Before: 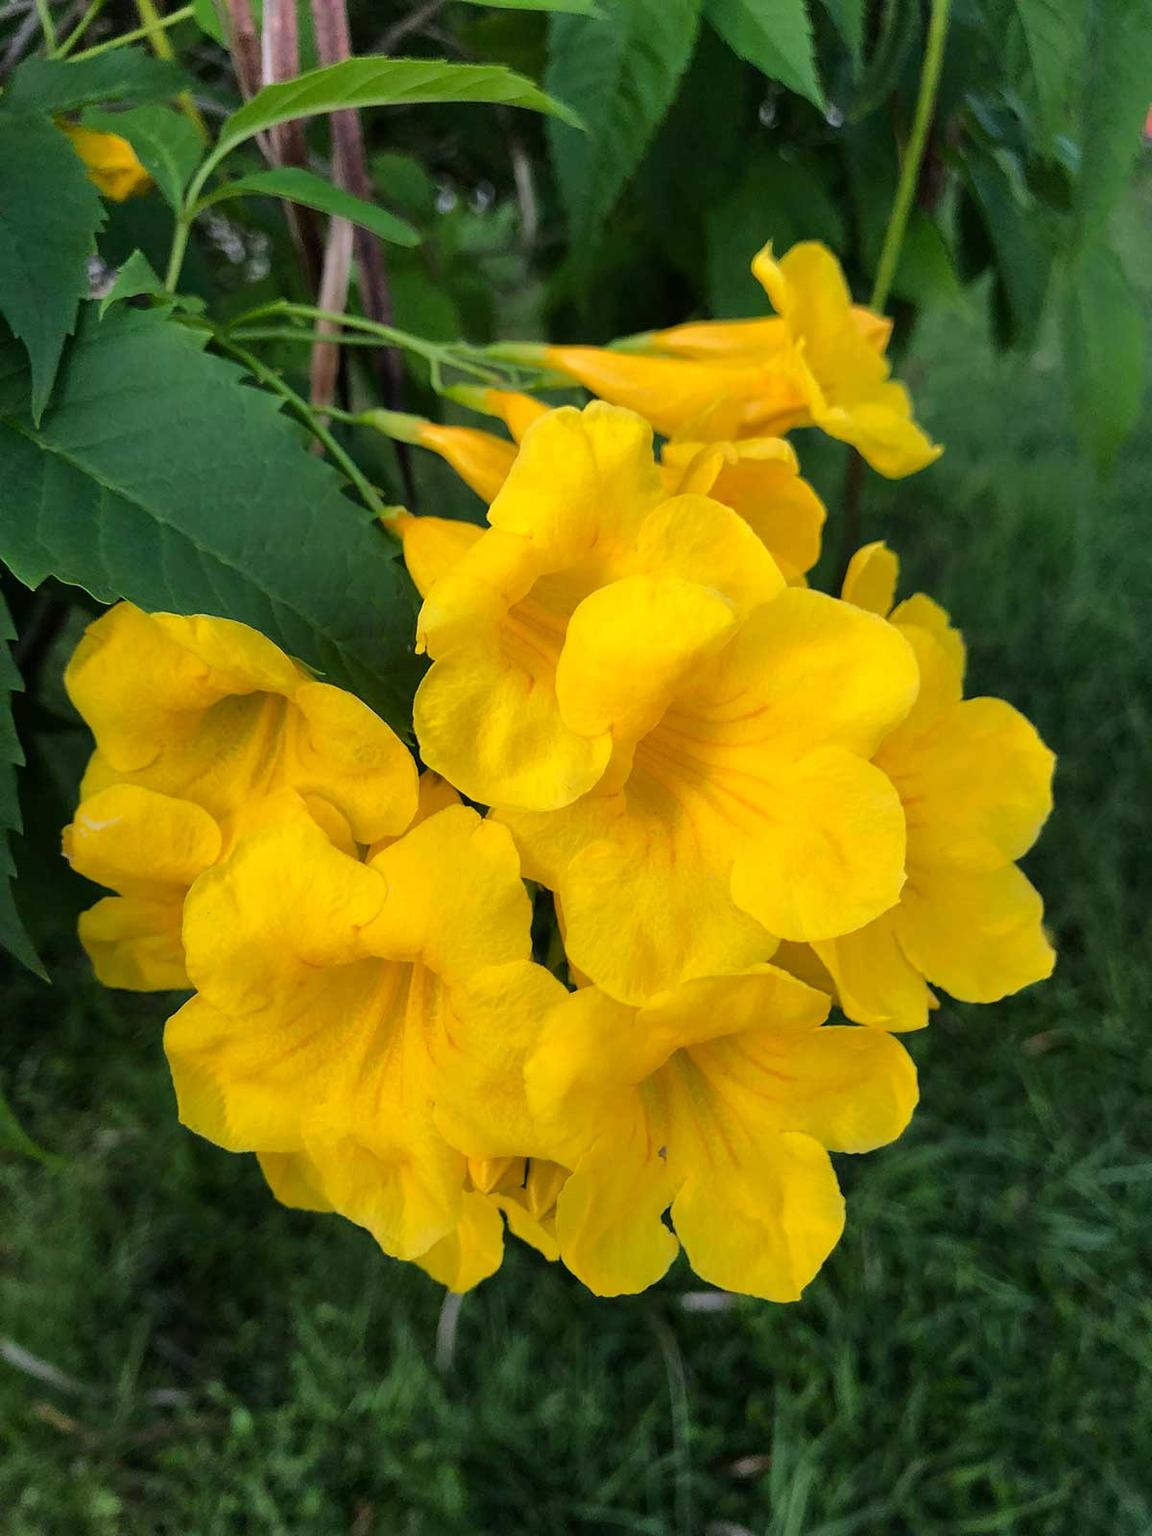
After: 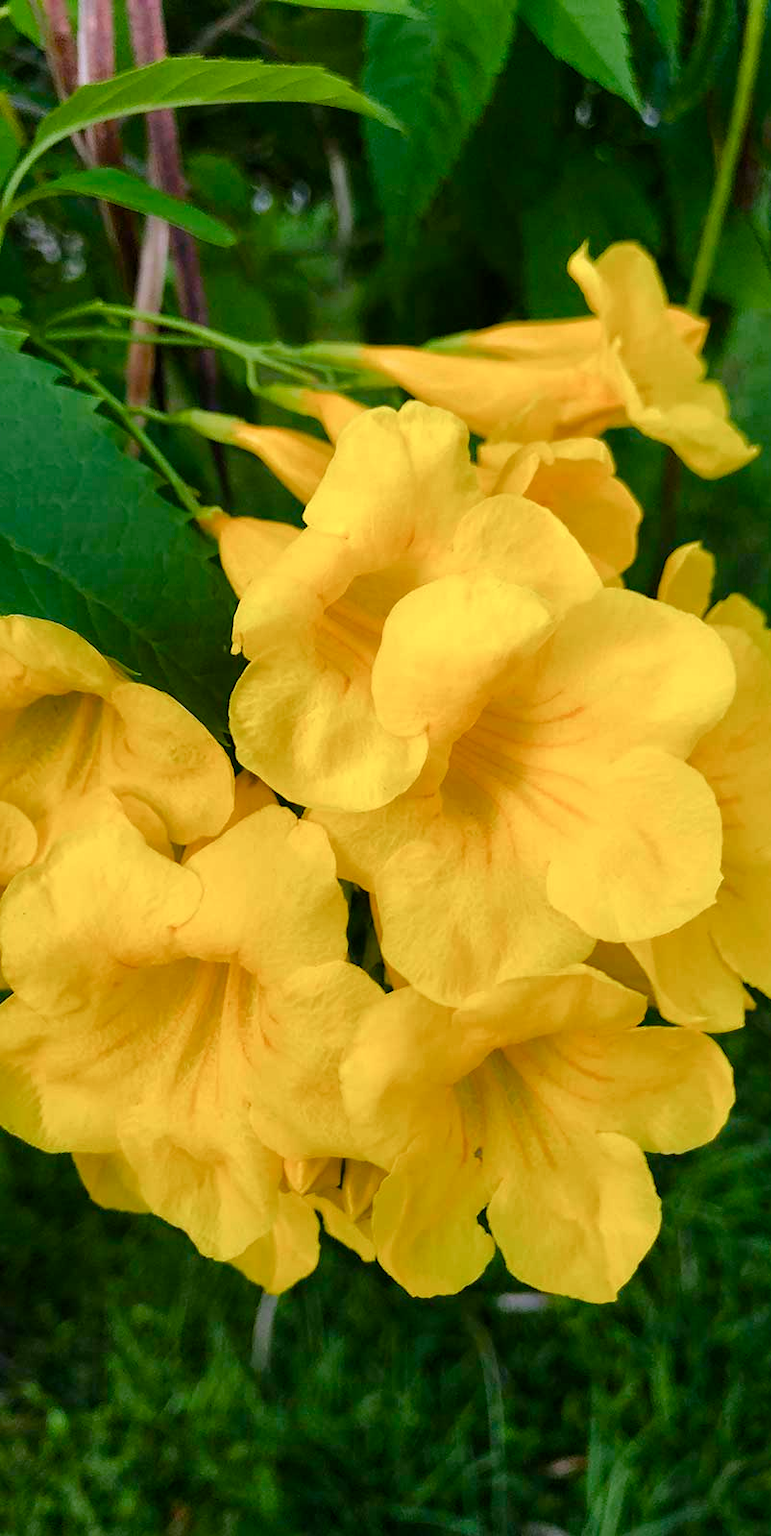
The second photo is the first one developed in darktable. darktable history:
crop and rotate: left 16.03%, right 17.047%
color balance rgb: perceptual saturation grading › global saturation 20%, perceptual saturation grading › highlights -50.427%, perceptual saturation grading › shadows 31.111%, global vibrance 42.249%
